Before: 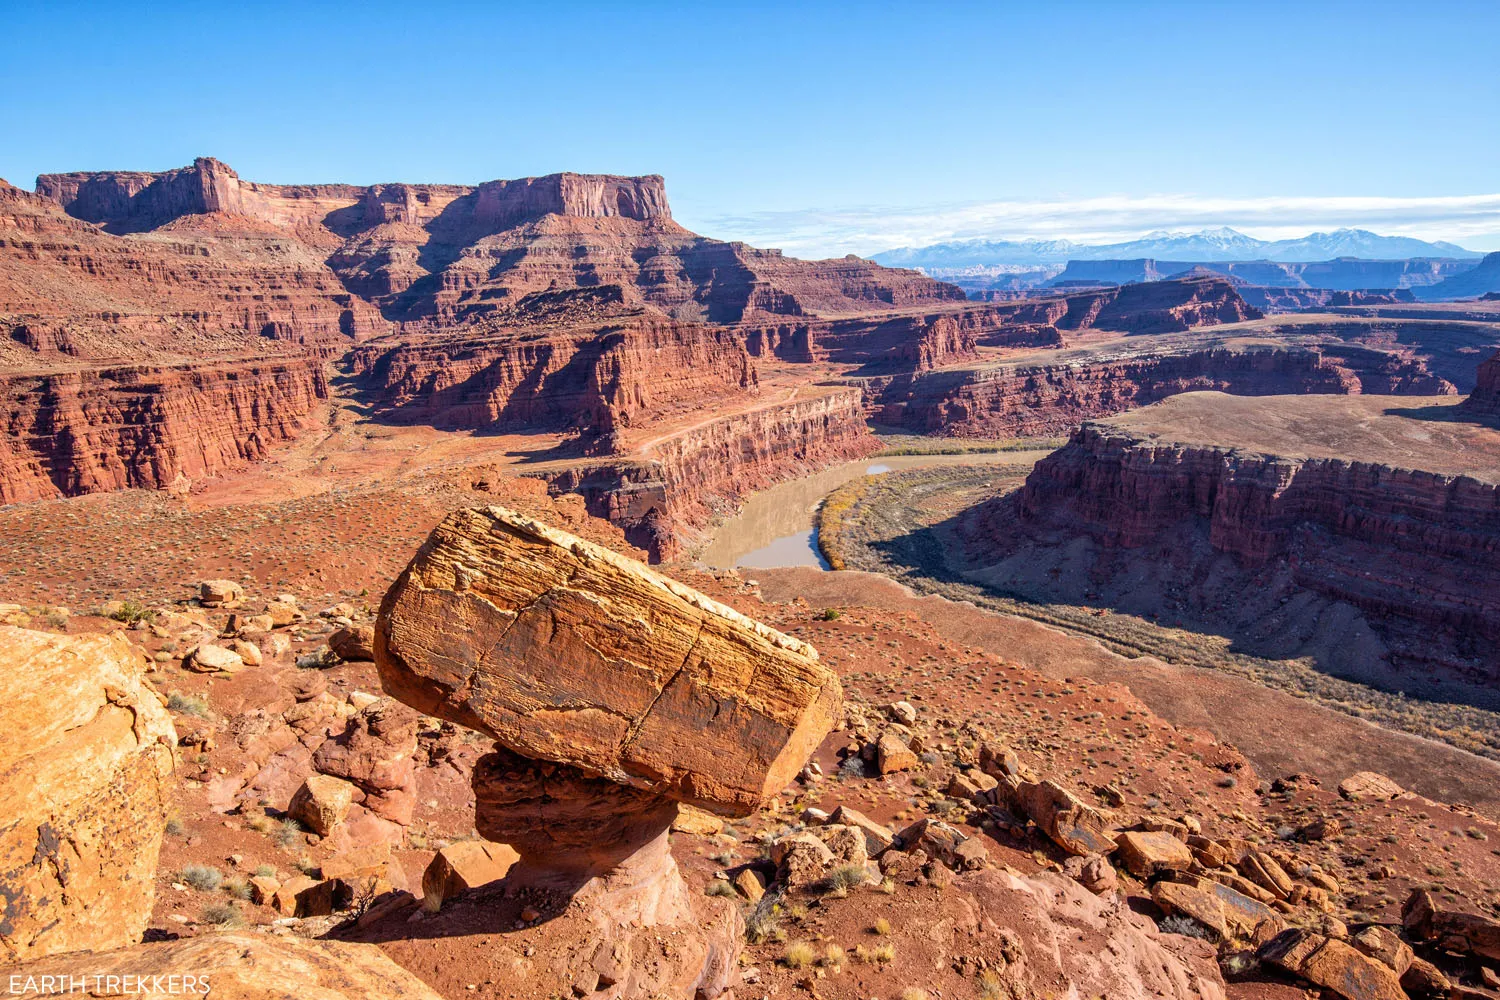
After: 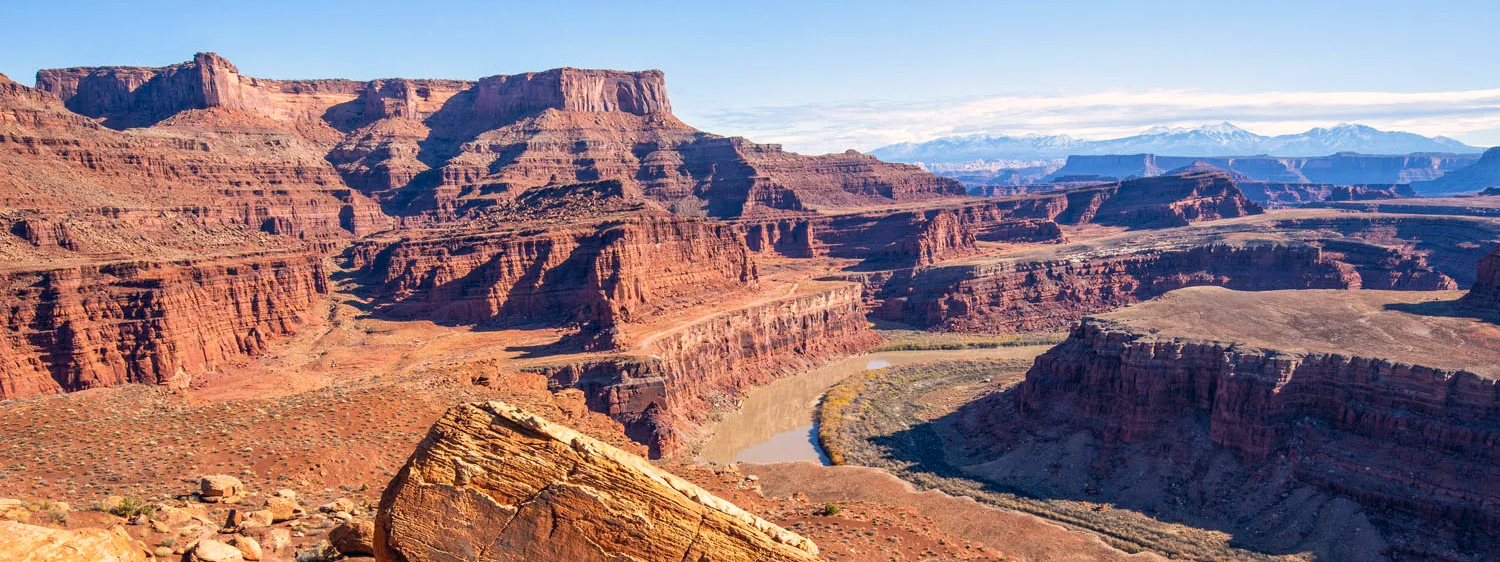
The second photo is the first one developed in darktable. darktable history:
crop and rotate: top 10.526%, bottom 33.2%
color correction: highlights a* 5.46, highlights b* 5.27, shadows a* -3.98, shadows b* -5.26
